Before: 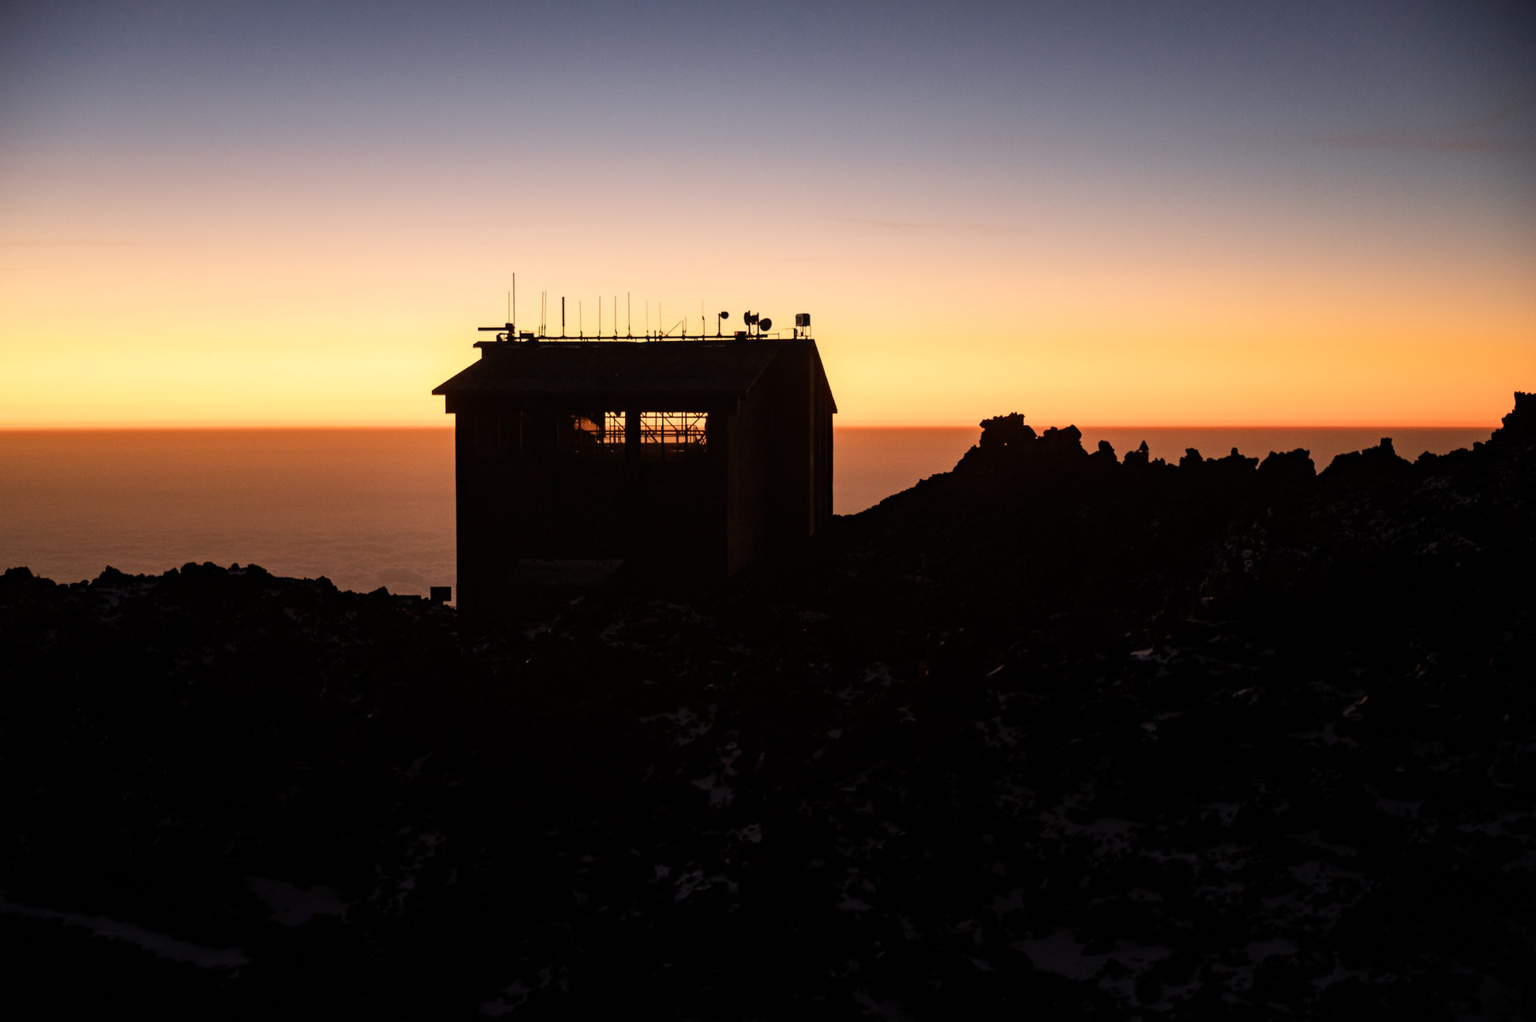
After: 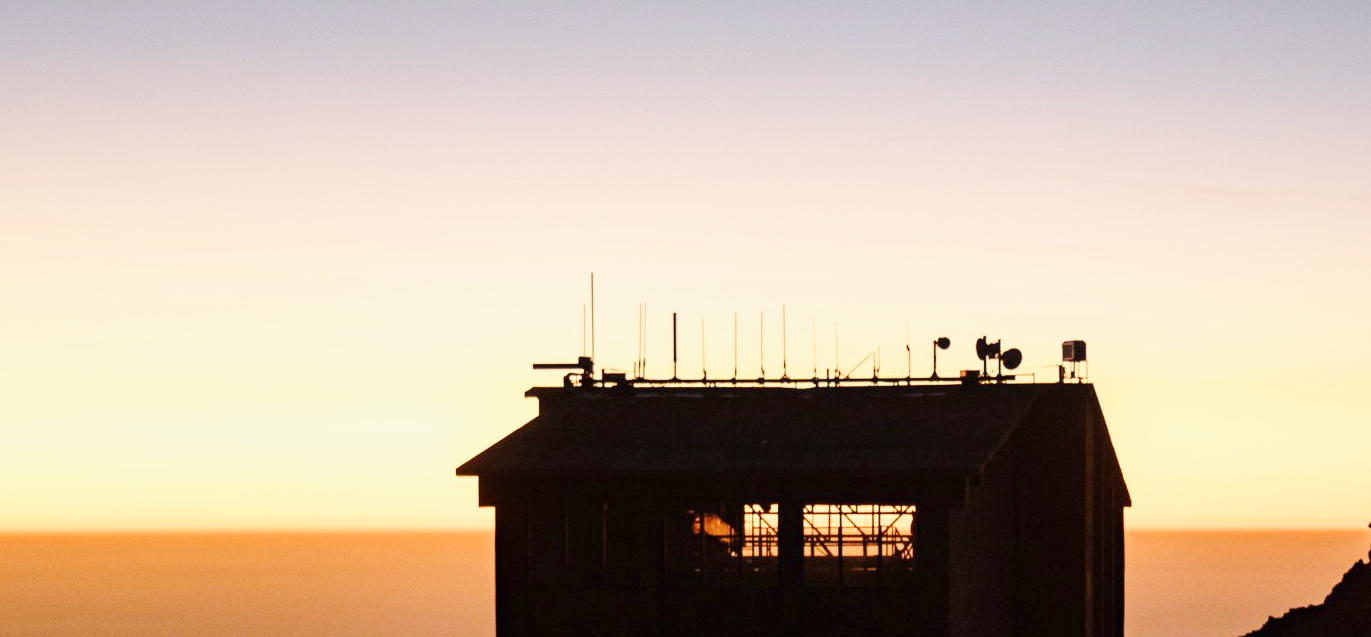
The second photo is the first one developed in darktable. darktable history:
base curve: curves: ch0 [(0, 0) (0.025, 0.046) (0.112, 0.277) (0.467, 0.74) (0.814, 0.929) (1, 0.942)], preserve colors none
crop: left 10.332%, top 10.737%, right 36.112%, bottom 51.803%
